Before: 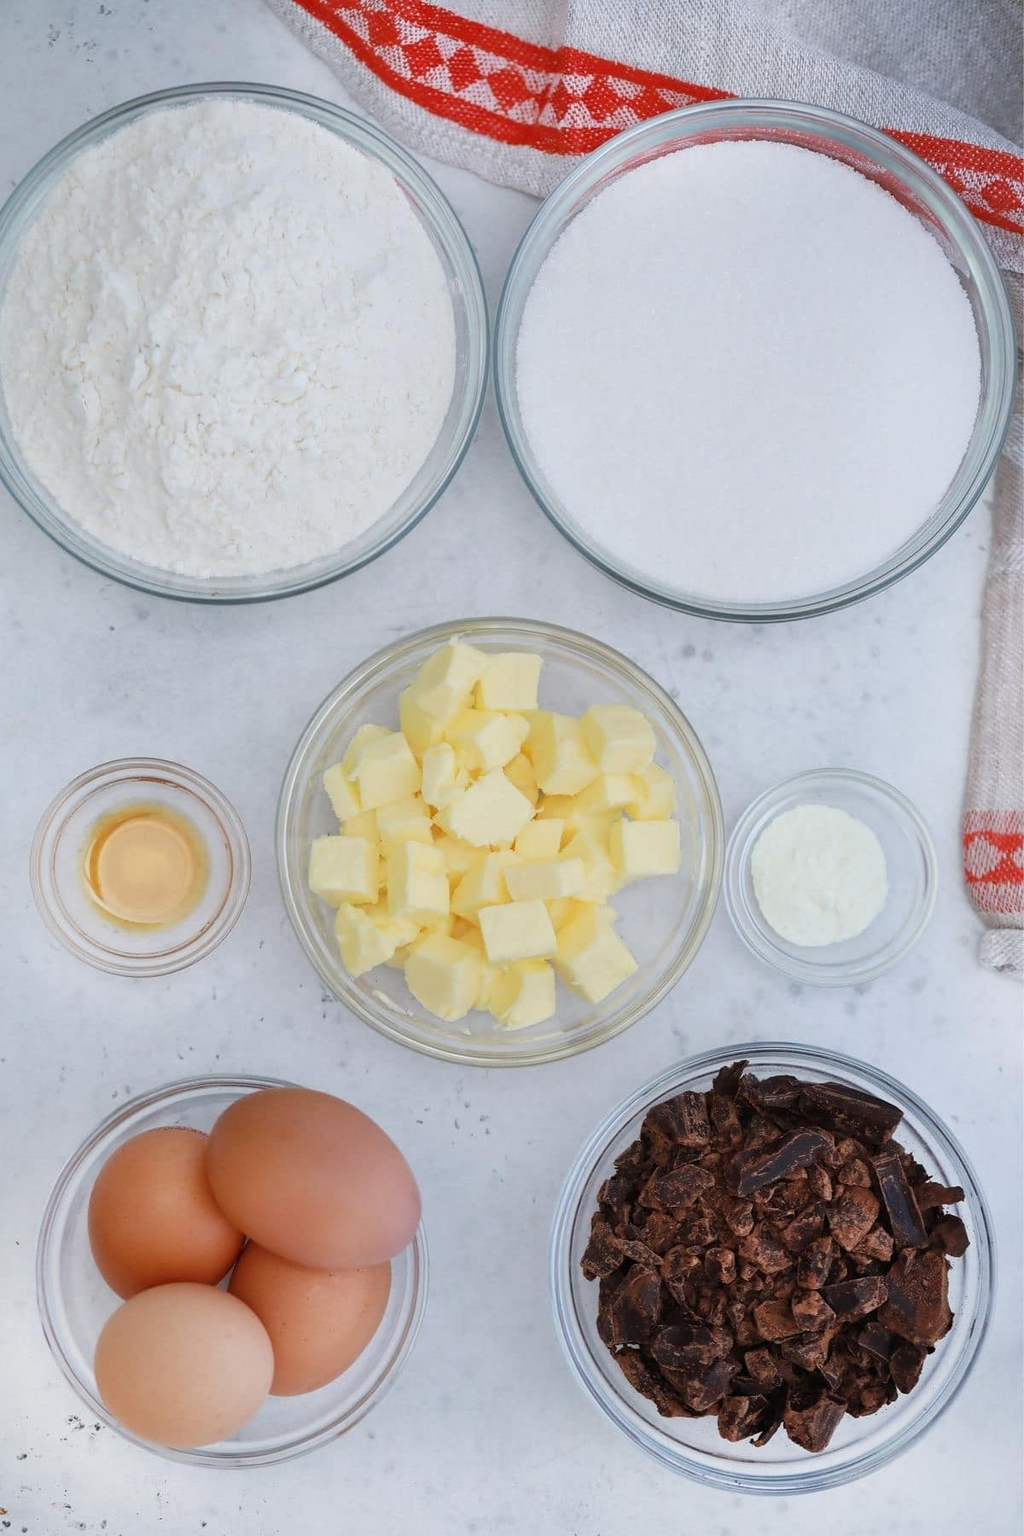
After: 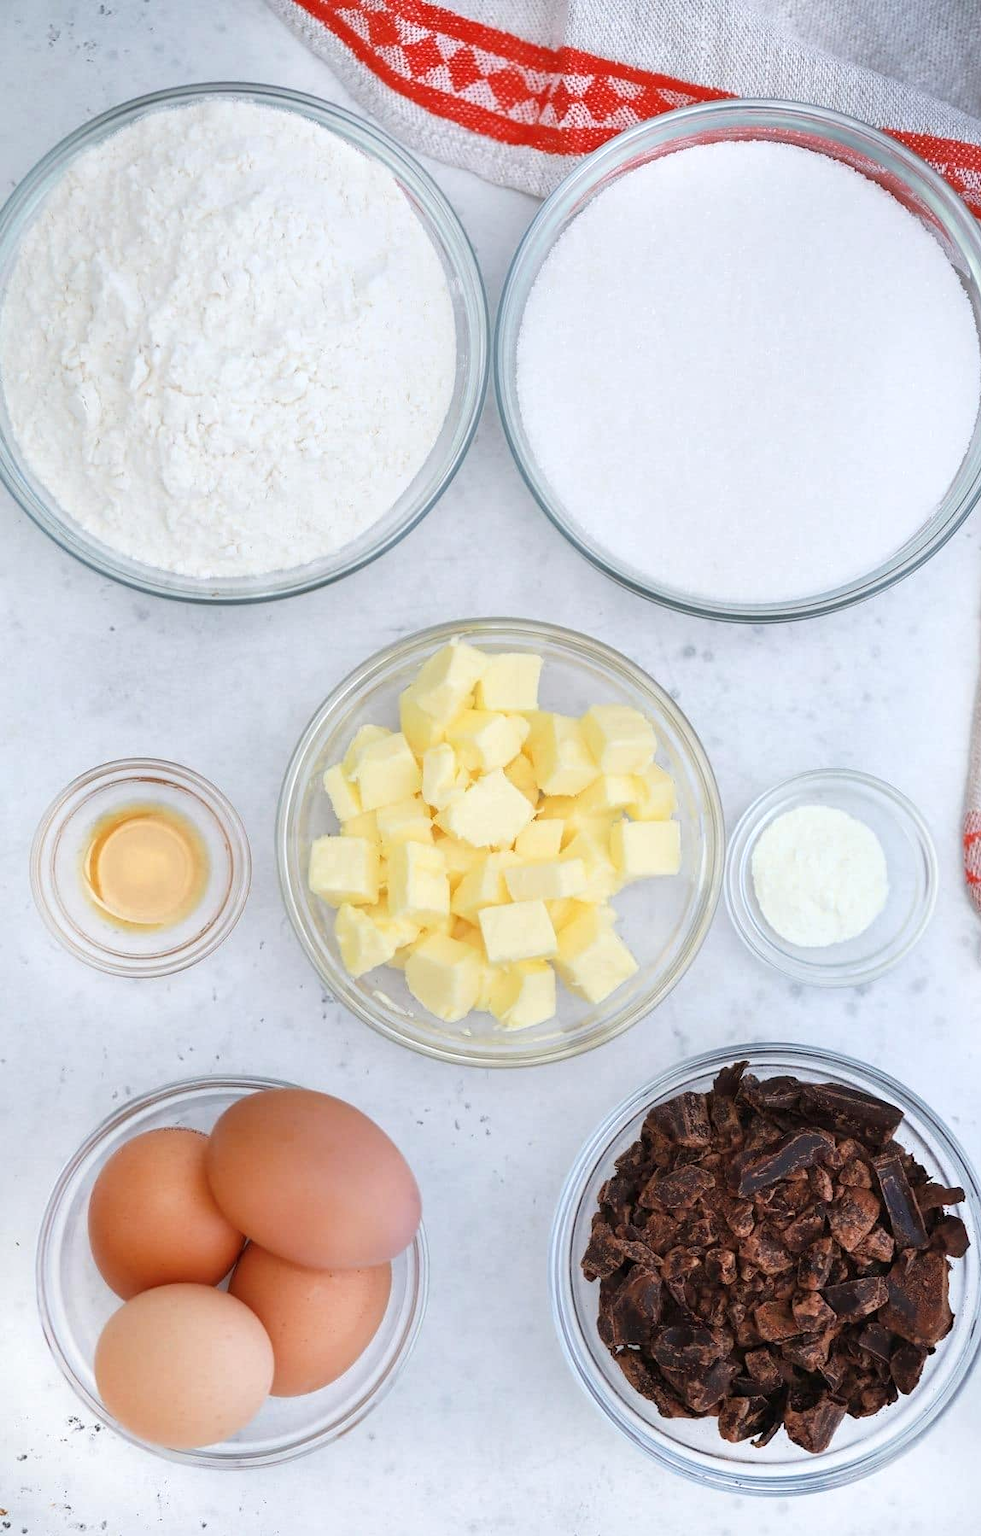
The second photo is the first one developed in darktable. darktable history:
exposure: exposure 0.376 EV, compensate highlight preservation false
crop: right 4.126%, bottom 0.031%
